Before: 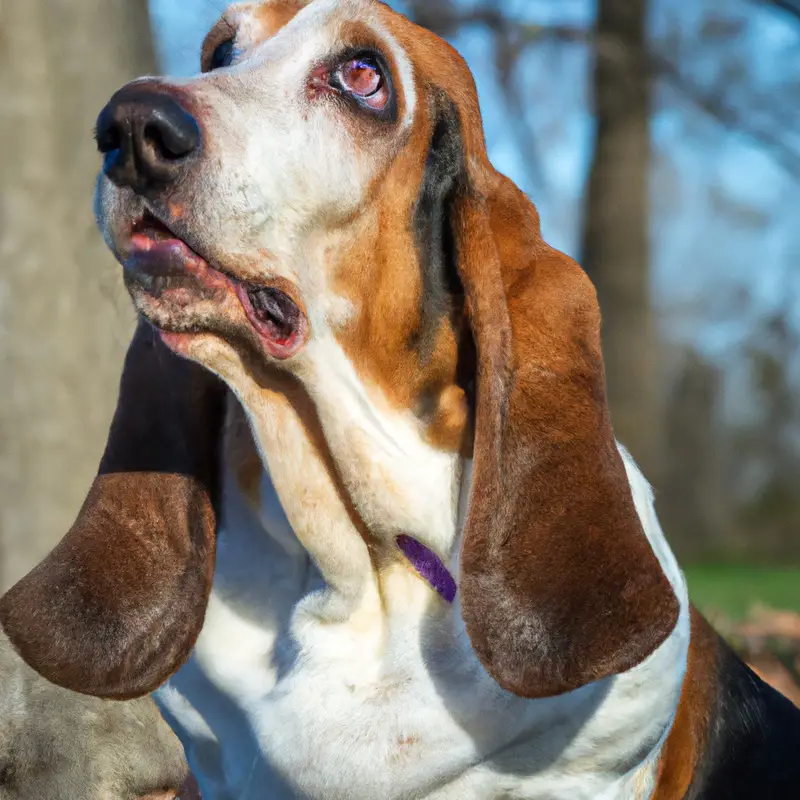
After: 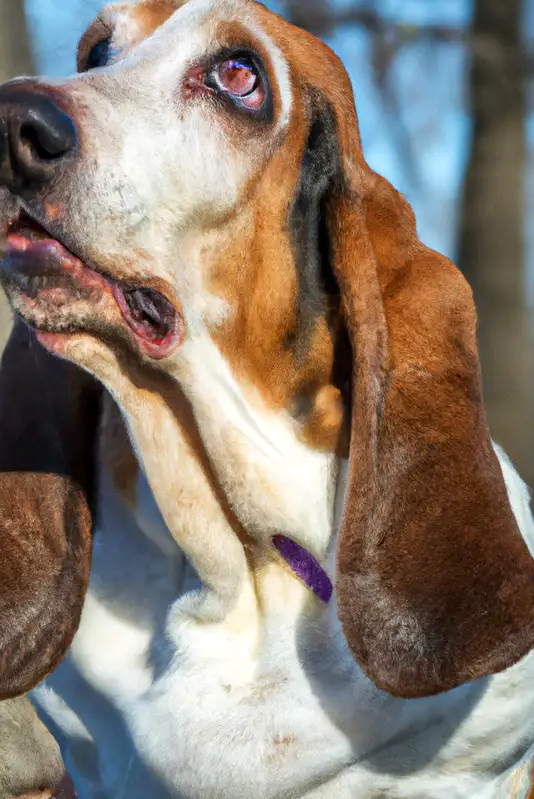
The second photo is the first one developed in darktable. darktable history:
crop and rotate: left 15.53%, right 17.692%
local contrast: mode bilateral grid, contrast 20, coarseness 49, detail 119%, midtone range 0.2
